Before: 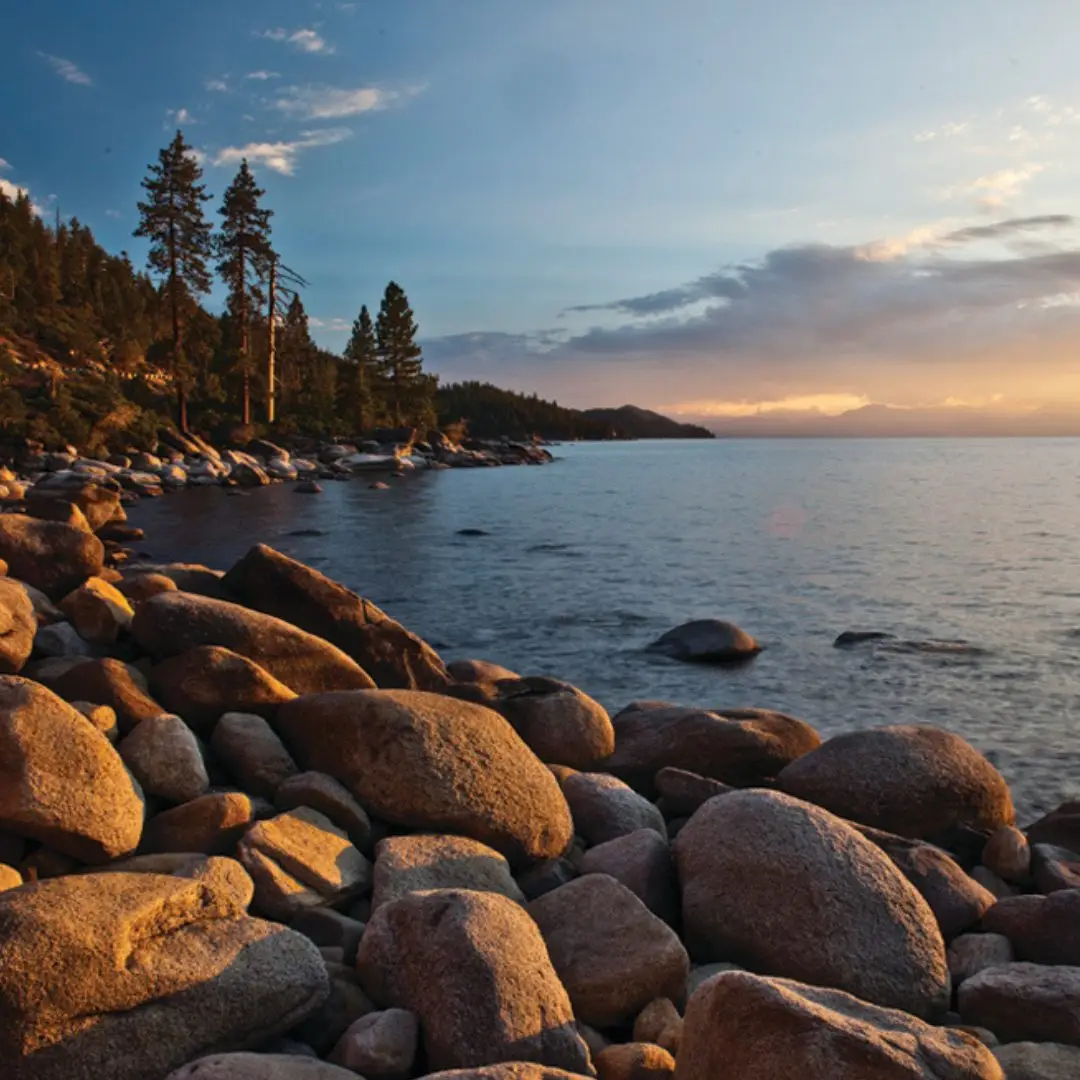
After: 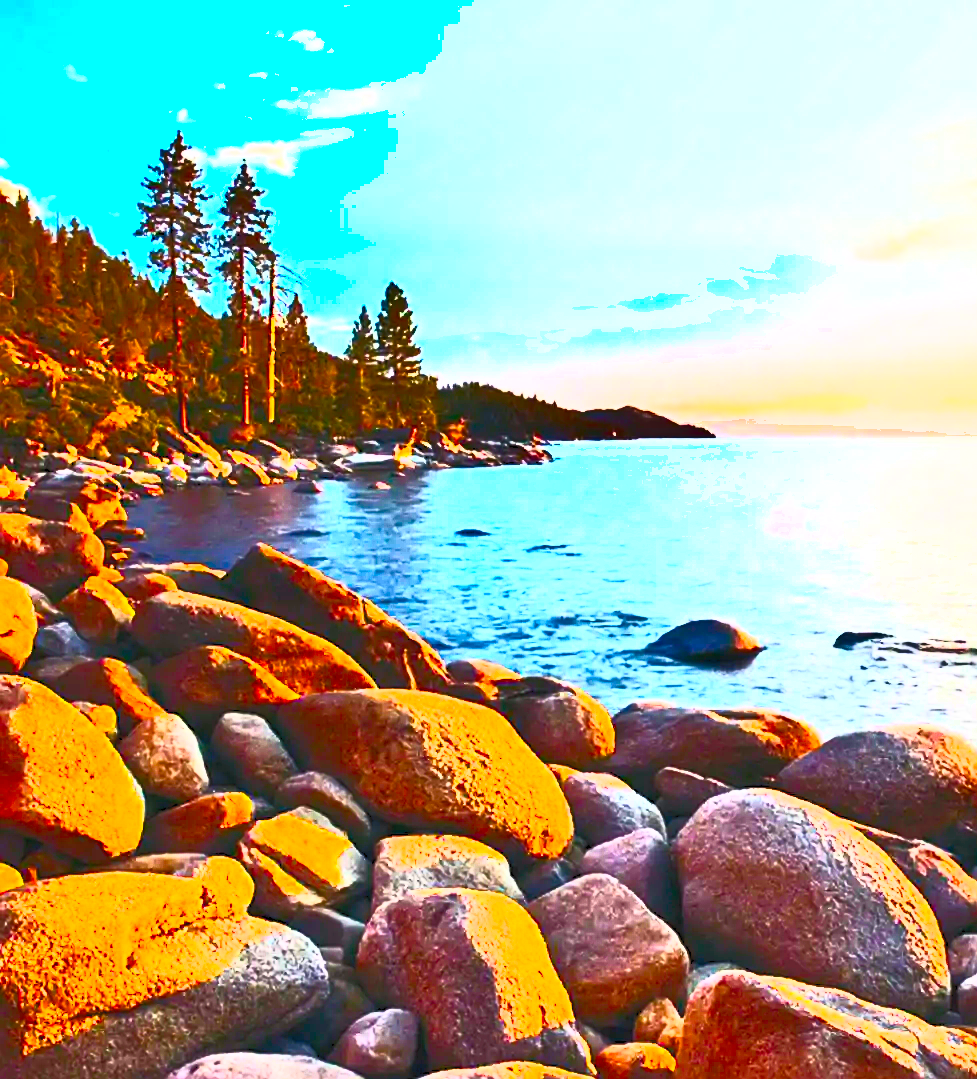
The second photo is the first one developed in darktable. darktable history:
crop: right 9.481%, bottom 0.04%
exposure: black level correction 0, exposure 1.366 EV, compensate highlight preservation false
sharpen: on, module defaults
contrast brightness saturation: contrast 0.981, brightness 0.999, saturation 0.991
shadows and highlights: shadows 52.54, soften with gaussian
color balance rgb: shadows lift › chroma 1.588%, shadows lift › hue 259.43°, perceptual saturation grading › global saturation 24.598%, perceptual saturation grading › highlights -51.135%, perceptual saturation grading › mid-tones 19.148%, perceptual saturation grading › shadows 61.298%, perceptual brilliance grading › global brilliance -5.396%, perceptual brilliance grading › highlights 24.766%, perceptual brilliance grading › mid-tones 7.307%, perceptual brilliance grading › shadows -4.643%, global vibrance 20%
